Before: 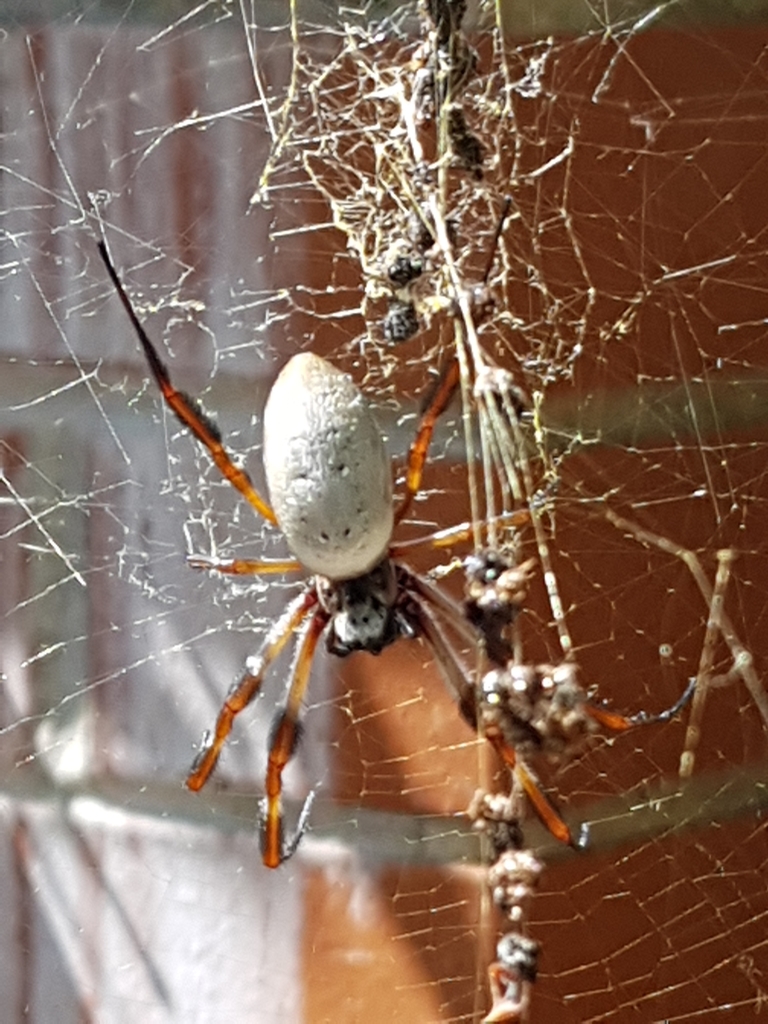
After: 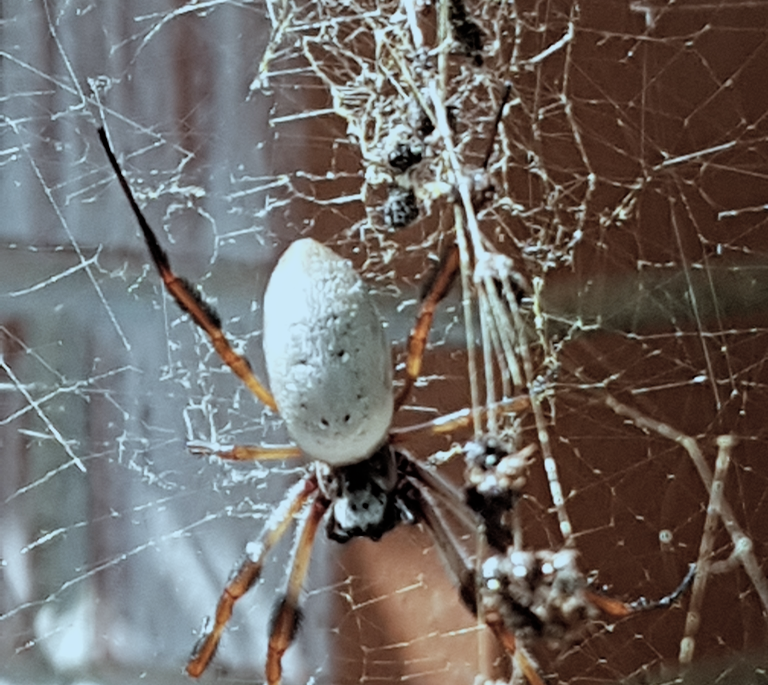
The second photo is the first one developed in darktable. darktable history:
crop: top 11.182%, bottom 21.862%
filmic rgb: black relative exposure -8.03 EV, white relative exposure 4.06 EV, hardness 4.2, latitude 50.16%, contrast 1.101
color correction: highlights a* -12.3, highlights b* -17.8, saturation 0.698
contrast equalizer: y [[0.5, 0.5, 0.472, 0.5, 0.5, 0.5], [0.5 ×6], [0.5 ×6], [0 ×6], [0 ×6]], mix 0.149
